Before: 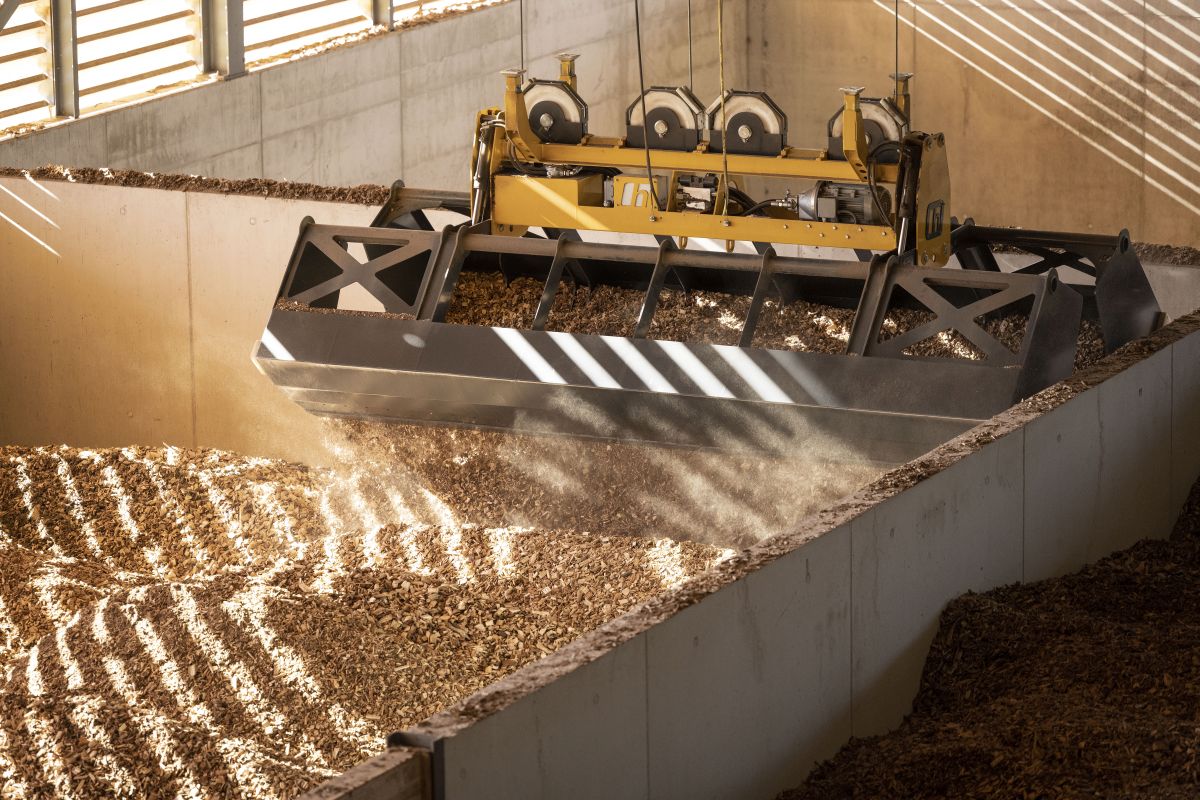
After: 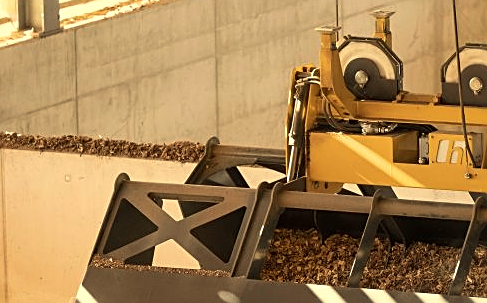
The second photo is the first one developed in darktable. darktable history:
crop: left 15.452%, top 5.459%, right 43.956%, bottom 56.62%
tone equalizer: on, module defaults
sharpen: amount 0.55
white balance: red 1.08, blue 0.791
